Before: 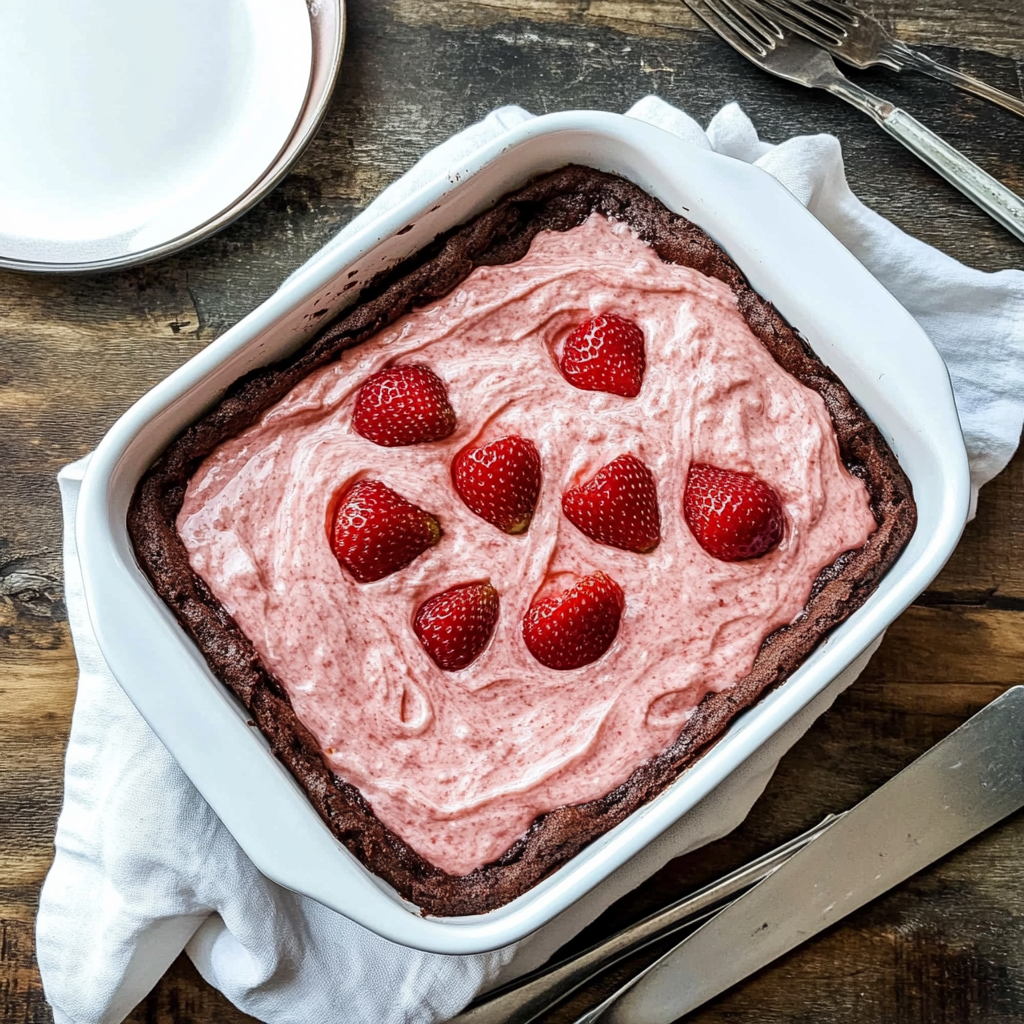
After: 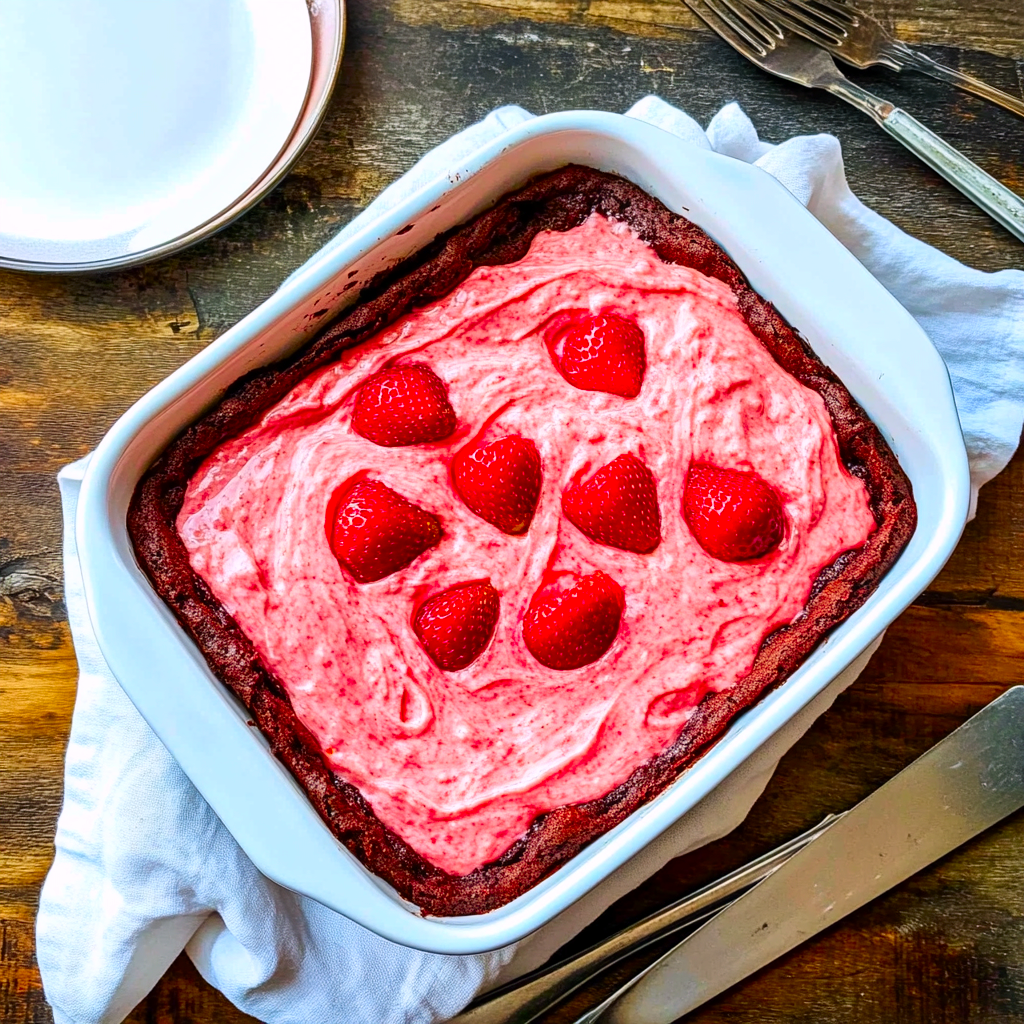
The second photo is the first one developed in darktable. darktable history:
color correction: highlights a* 1.58, highlights b* -1.77, saturation 2.5
